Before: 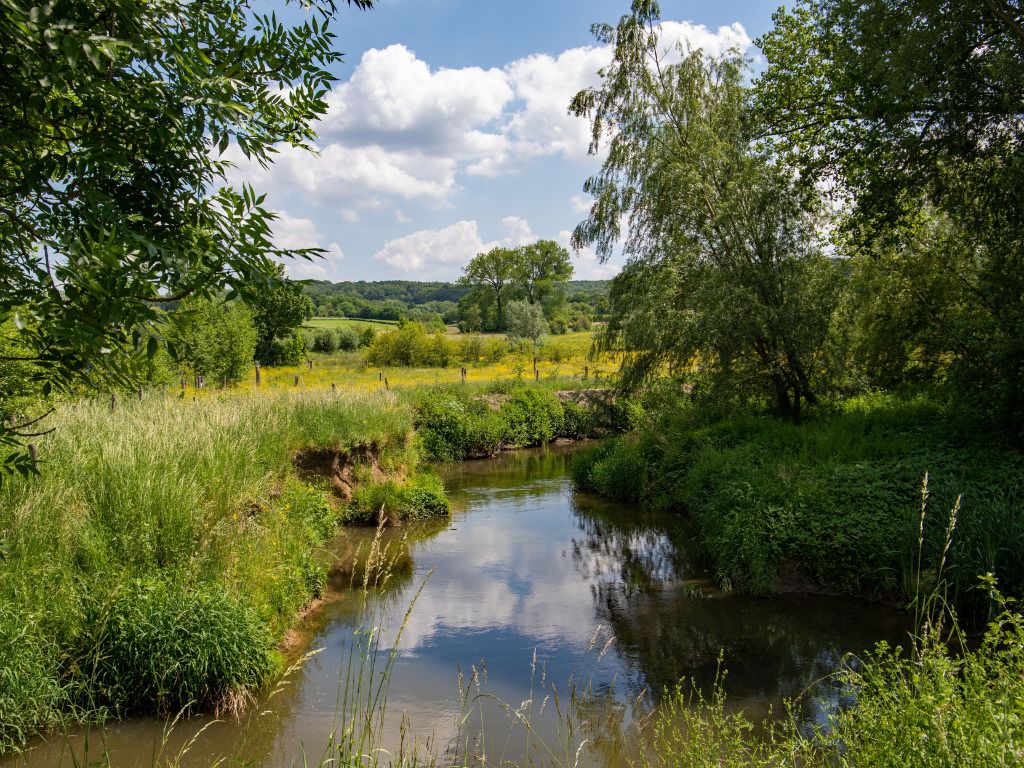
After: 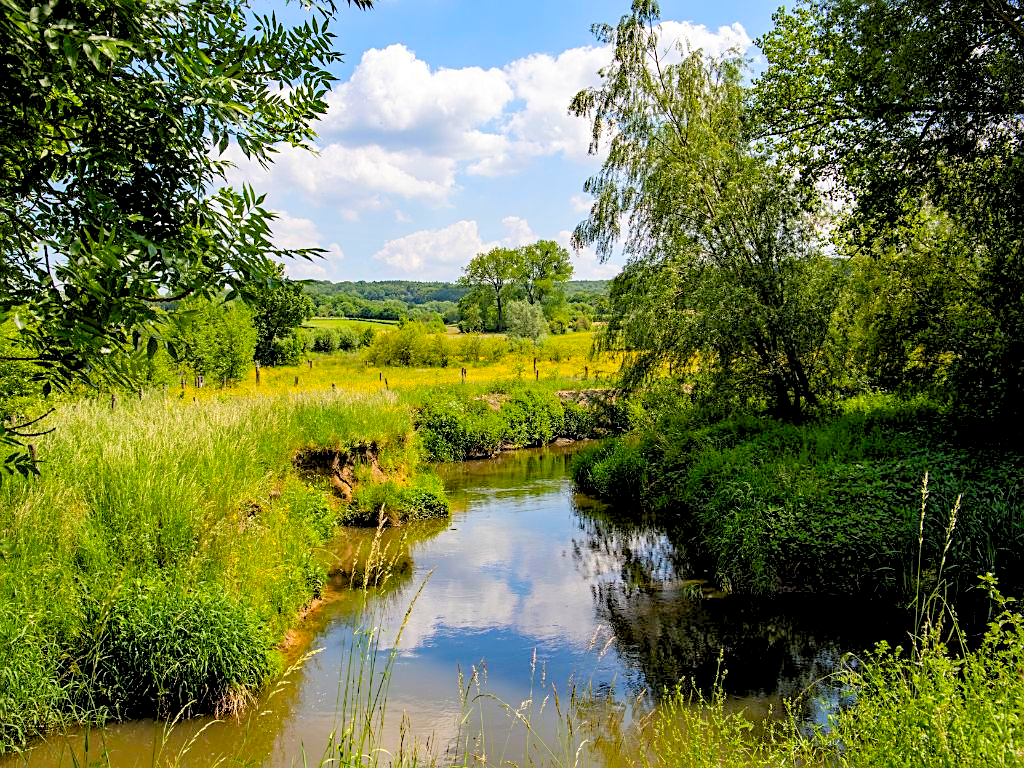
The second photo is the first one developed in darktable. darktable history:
color balance rgb: perceptual saturation grading › global saturation 30.43%
sharpen: on, module defaults
levels: black 0.097%, levels [0.093, 0.434, 0.988]
